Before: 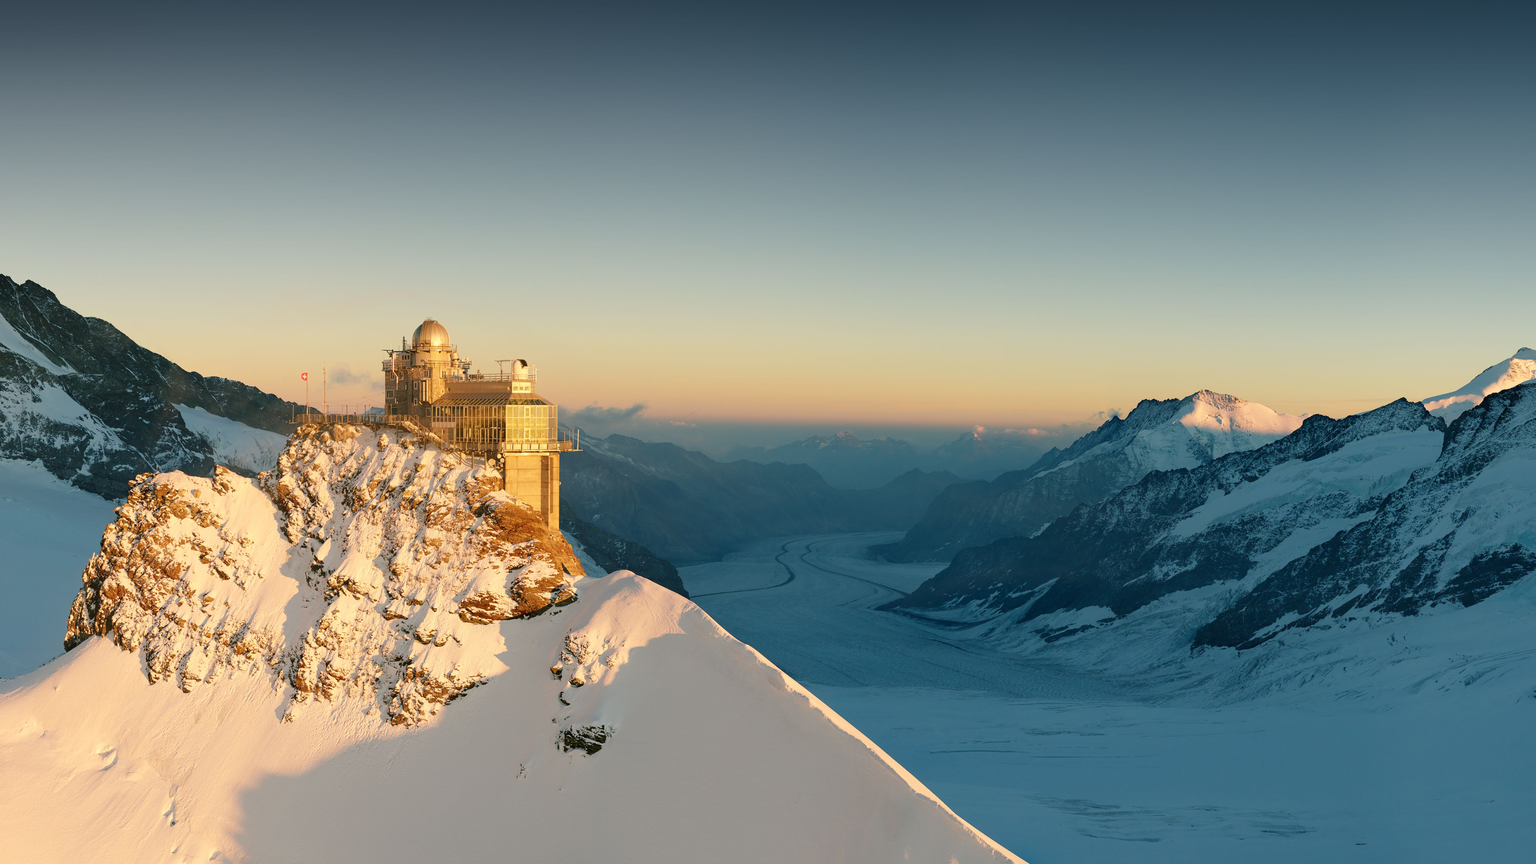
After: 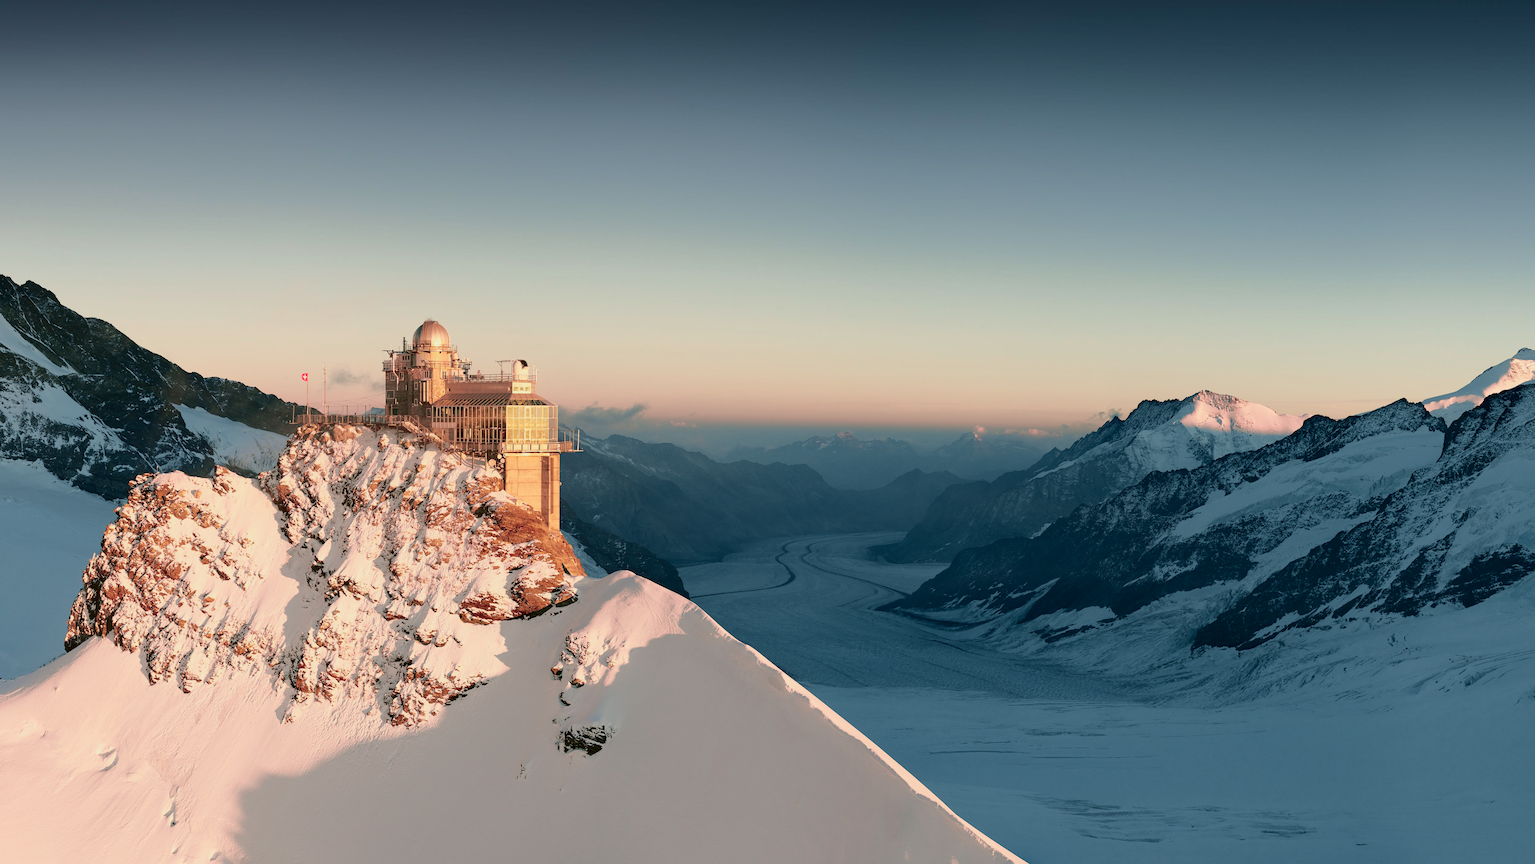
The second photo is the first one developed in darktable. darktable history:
tone curve: curves: ch0 [(0, 0) (0.139, 0.081) (0.304, 0.259) (0.502, 0.505) (0.683, 0.676) (0.761, 0.773) (0.858, 0.858) (0.987, 0.945)]; ch1 [(0, 0) (0.172, 0.123) (0.304, 0.288) (0.414, 0.44) (0.472, 0.473) (0.502, 0.508) (0.54, 0.543) (0.583, 0.601) (0.638, 0.654) (0.741, 0.783) (1, 1)]; ch2 [(0, 0) (0.411, 0.424) (0.485, 0.476) (0.502, 0.502) (0.557, 0.54) (0.631, 0.576) (1, 1)], color space Lab, independent channels, preserve colors none
